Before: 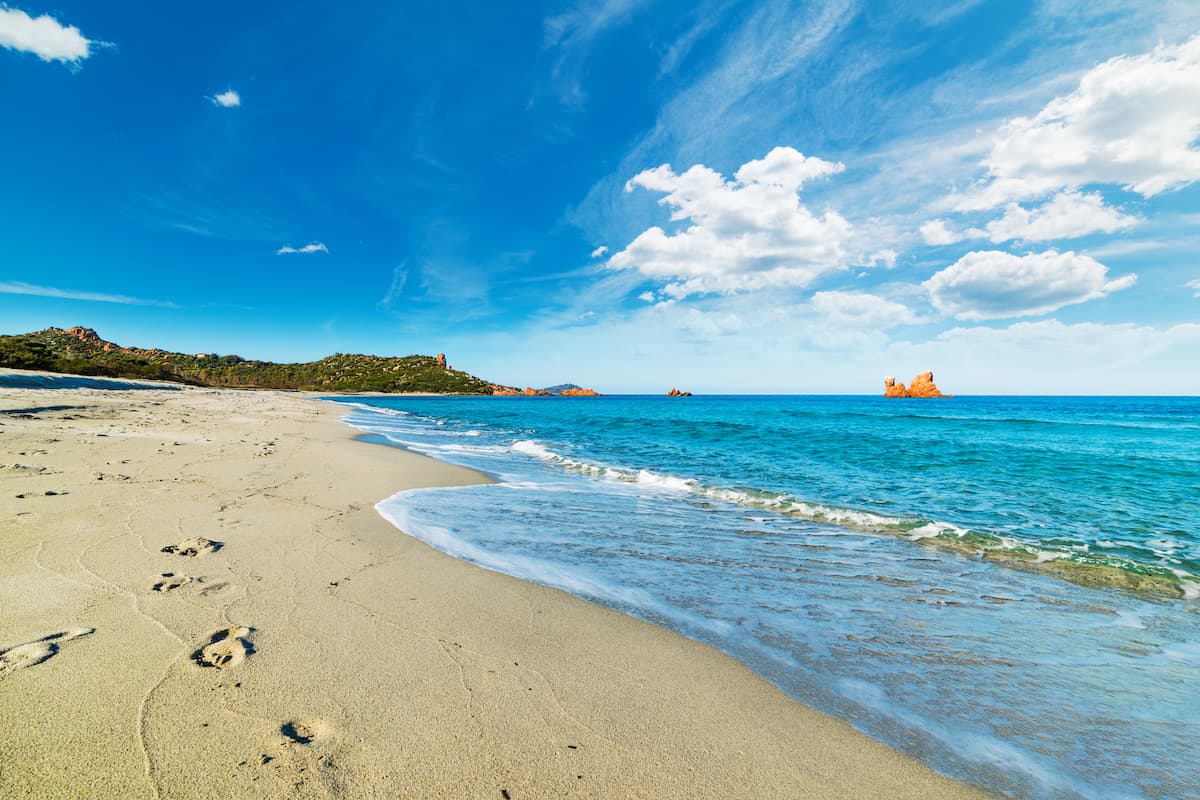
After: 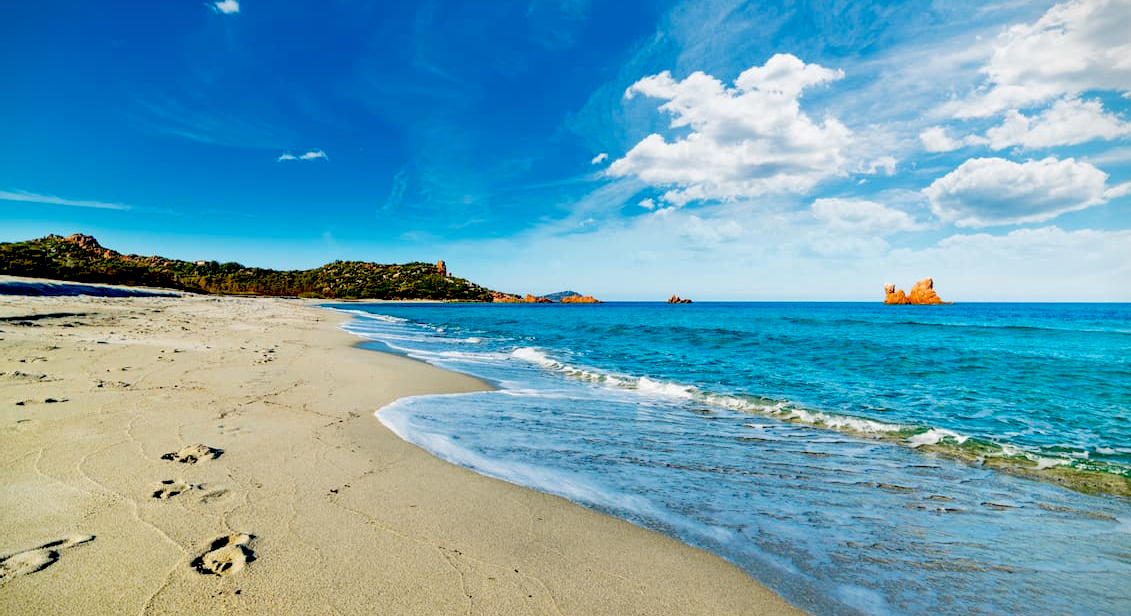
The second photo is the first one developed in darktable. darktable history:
exposure: black level correction 0.056, exposure -0.039 EV, compensate highlight preservation false
vignetting: fall-off start 97.23%, saturation -0.024, center (-0.033, -0.042), width/height ratio 1.179, unbound false
crop and rotate: angle 0.03°, top 11.643%, right 5.651%, bottom 11.189%
white balance: red 1, blue 1
